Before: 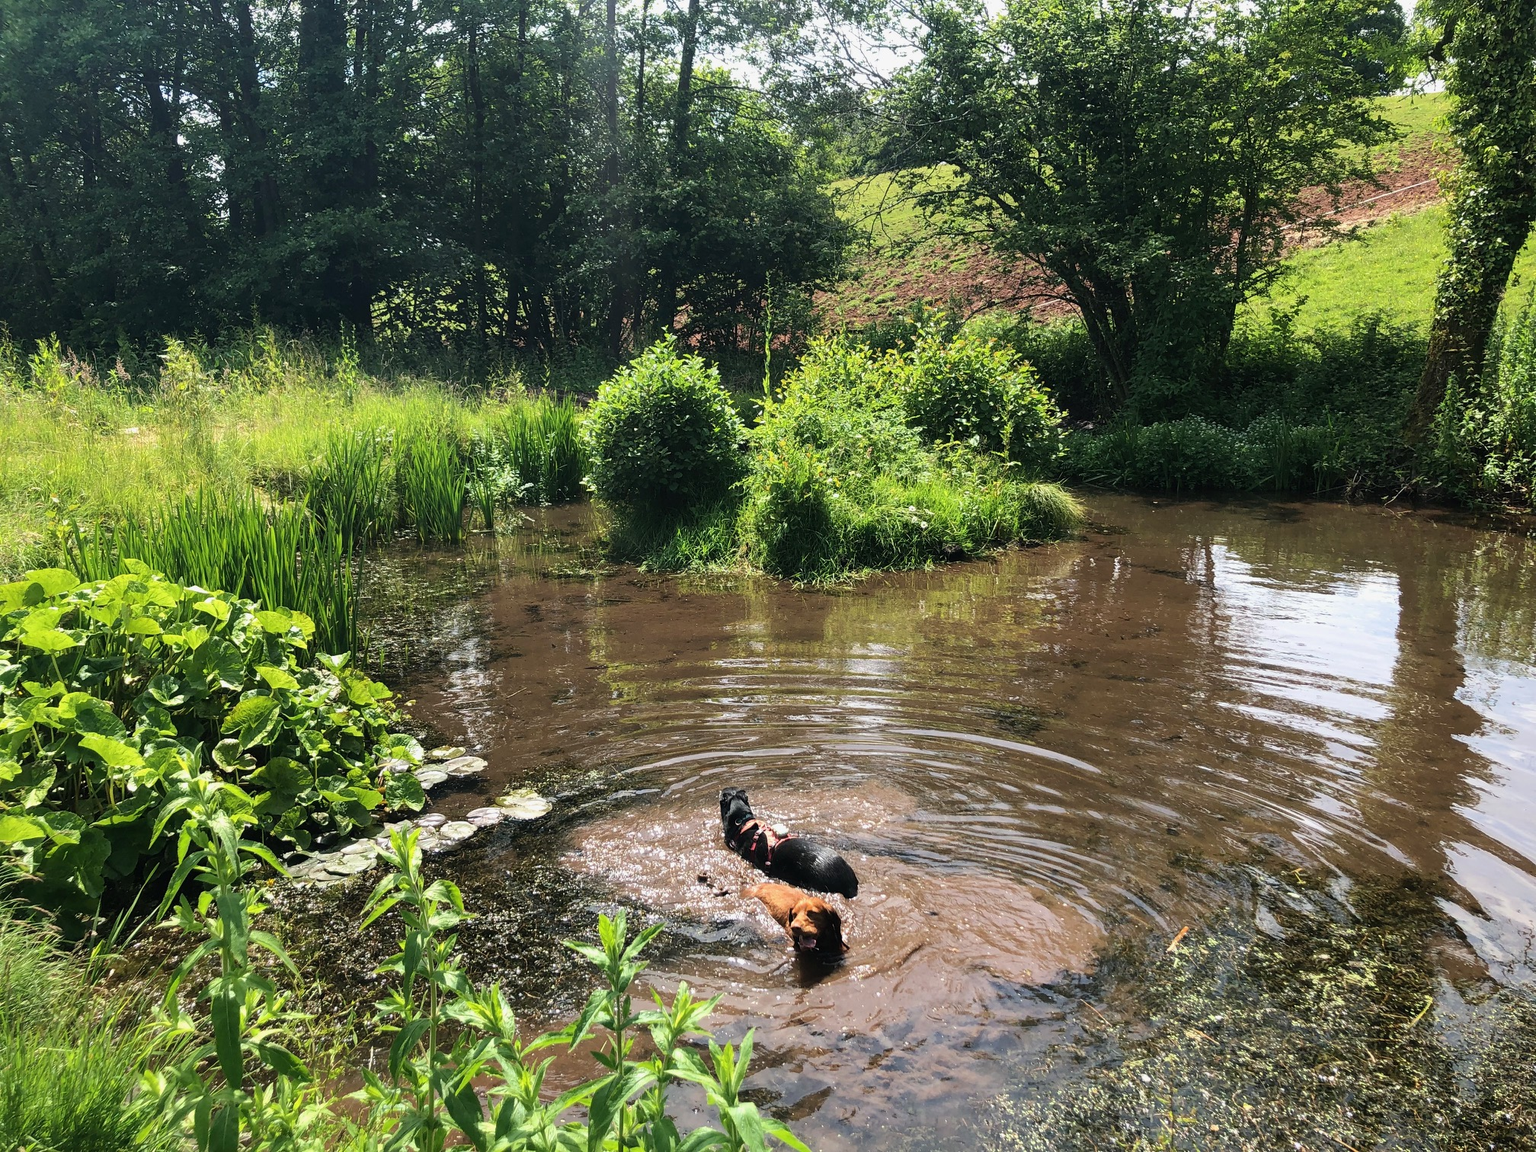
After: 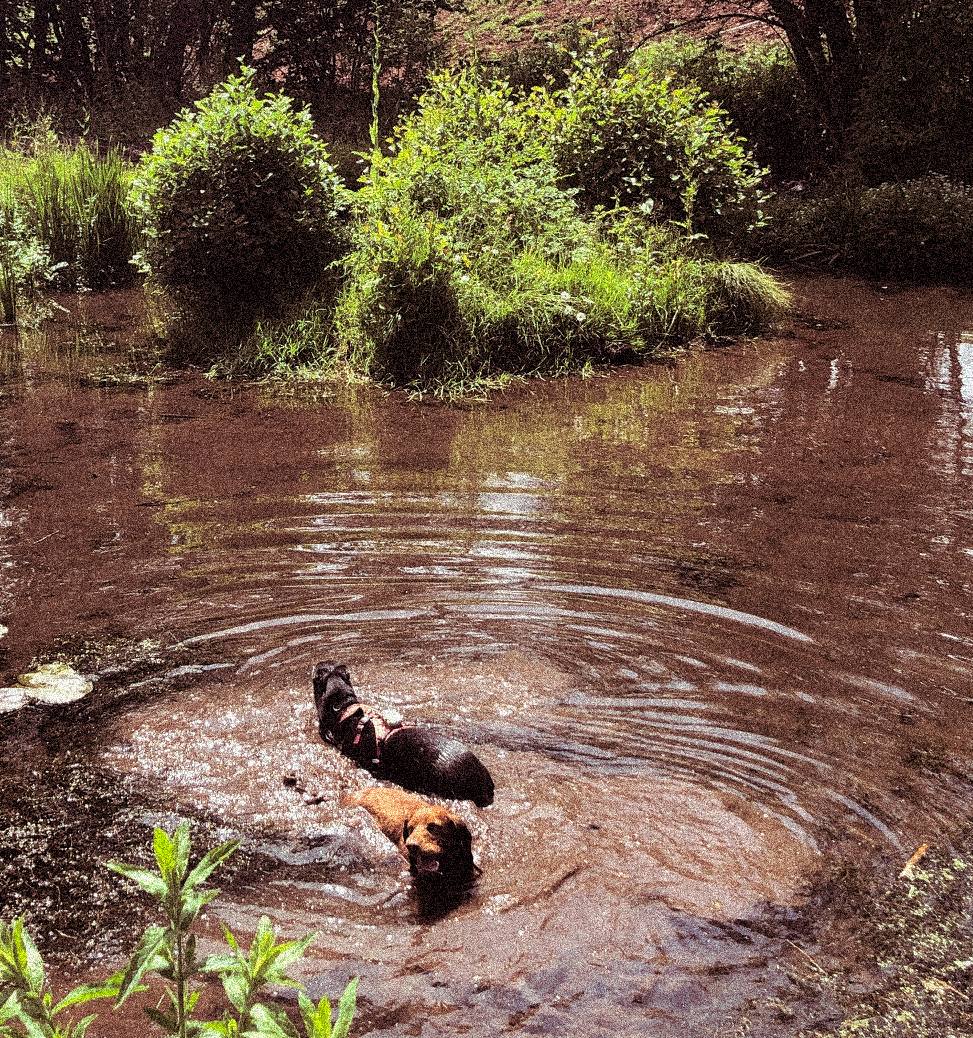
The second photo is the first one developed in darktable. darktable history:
split-toning: on, module defaults
grain: coarseness 3.75 ISO, strength 100%, mid-tones bias 0%
crop: left 31.379%, top 24.658%, right 20.326%, bottom 6.628%
